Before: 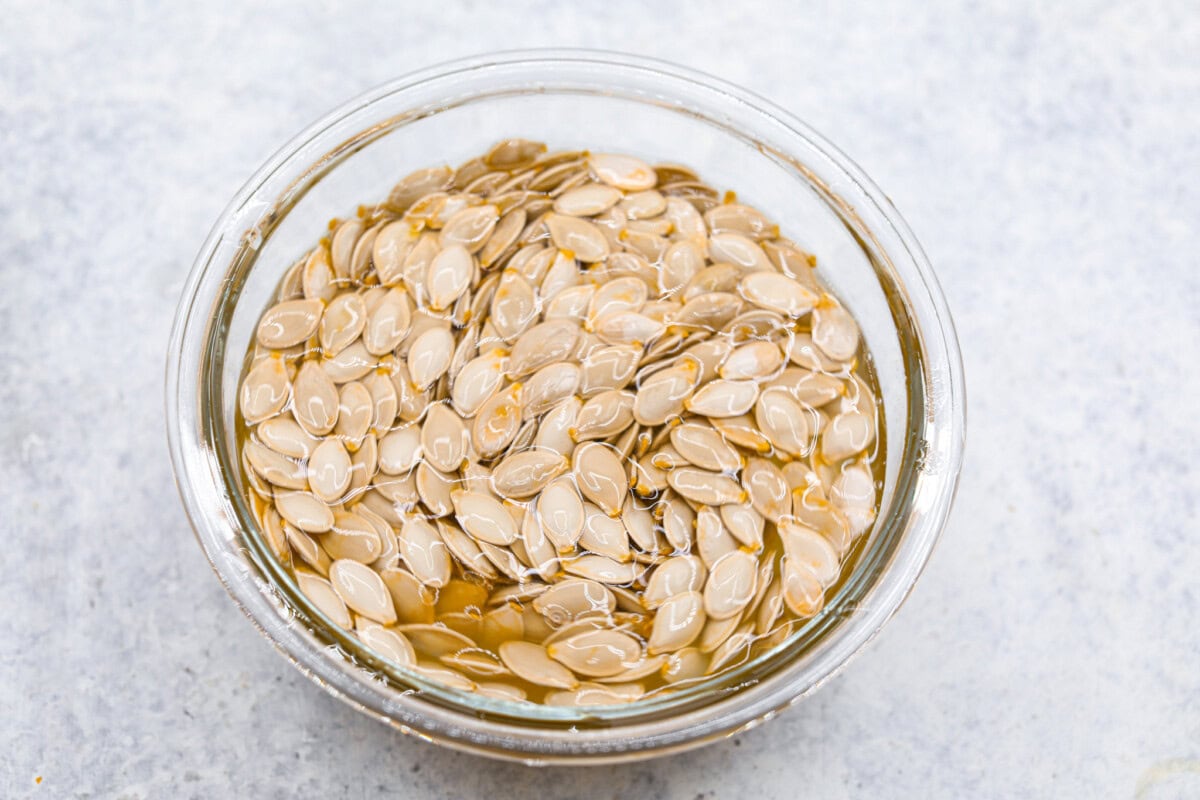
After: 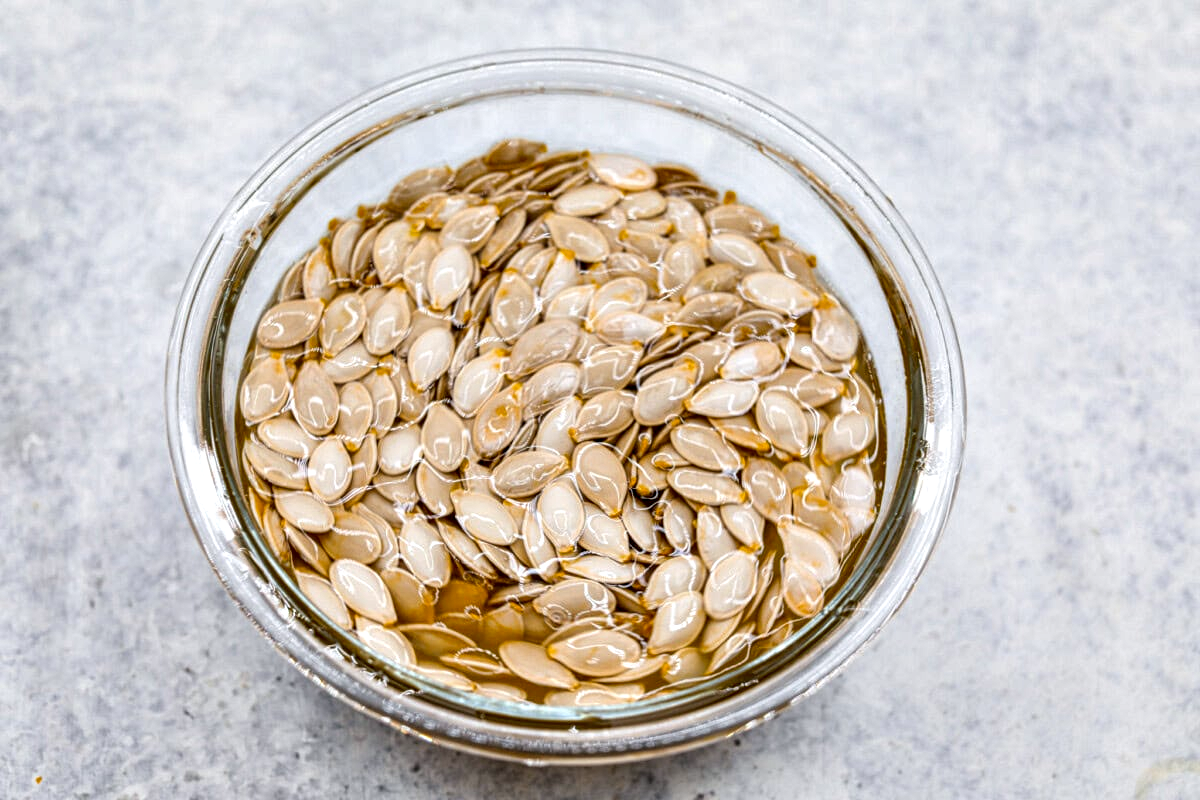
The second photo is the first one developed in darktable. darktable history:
exposure: exposure -0.157 EV, compensate highlight preservation false
local contrast: on, module defaults
contrast equalizer: y [[0.6 ×6], [0.55 ×6], [0 ×6], [0 ×6], [0 ×6]]
